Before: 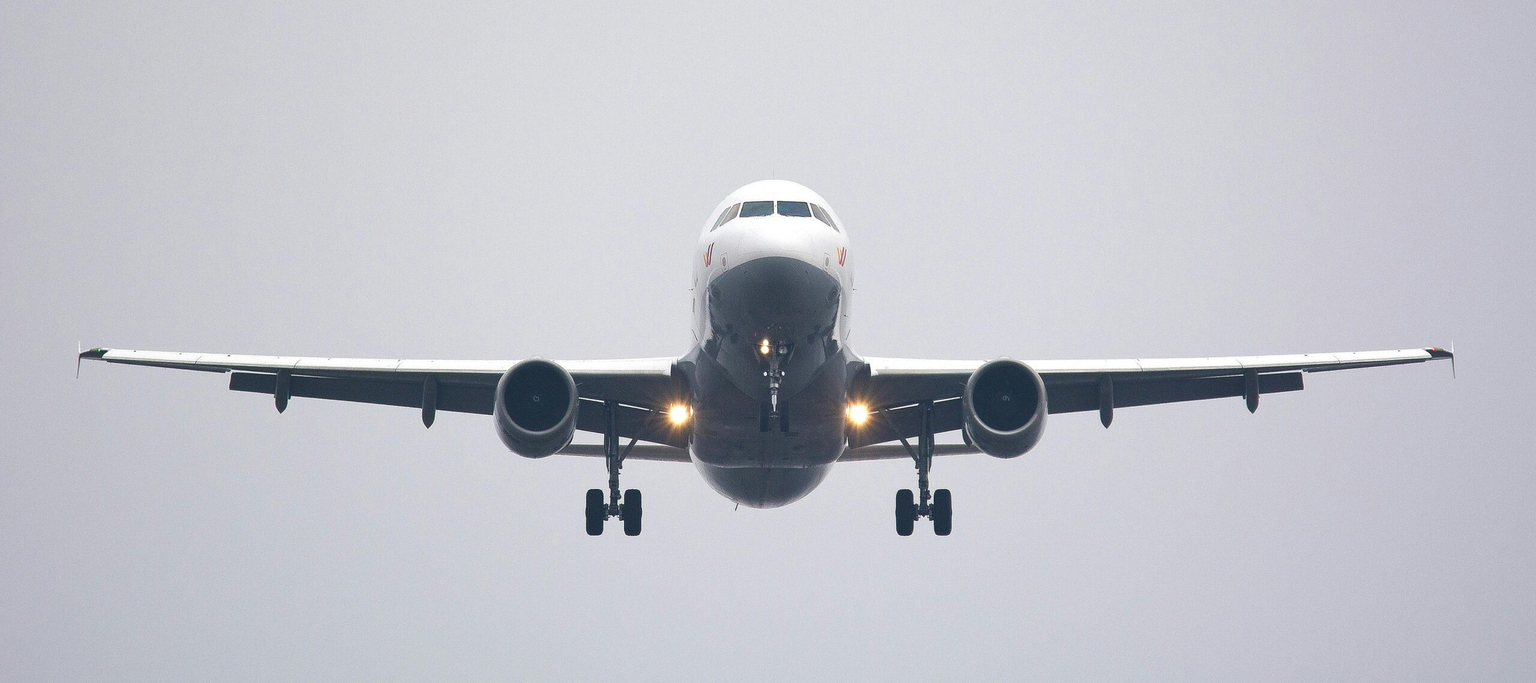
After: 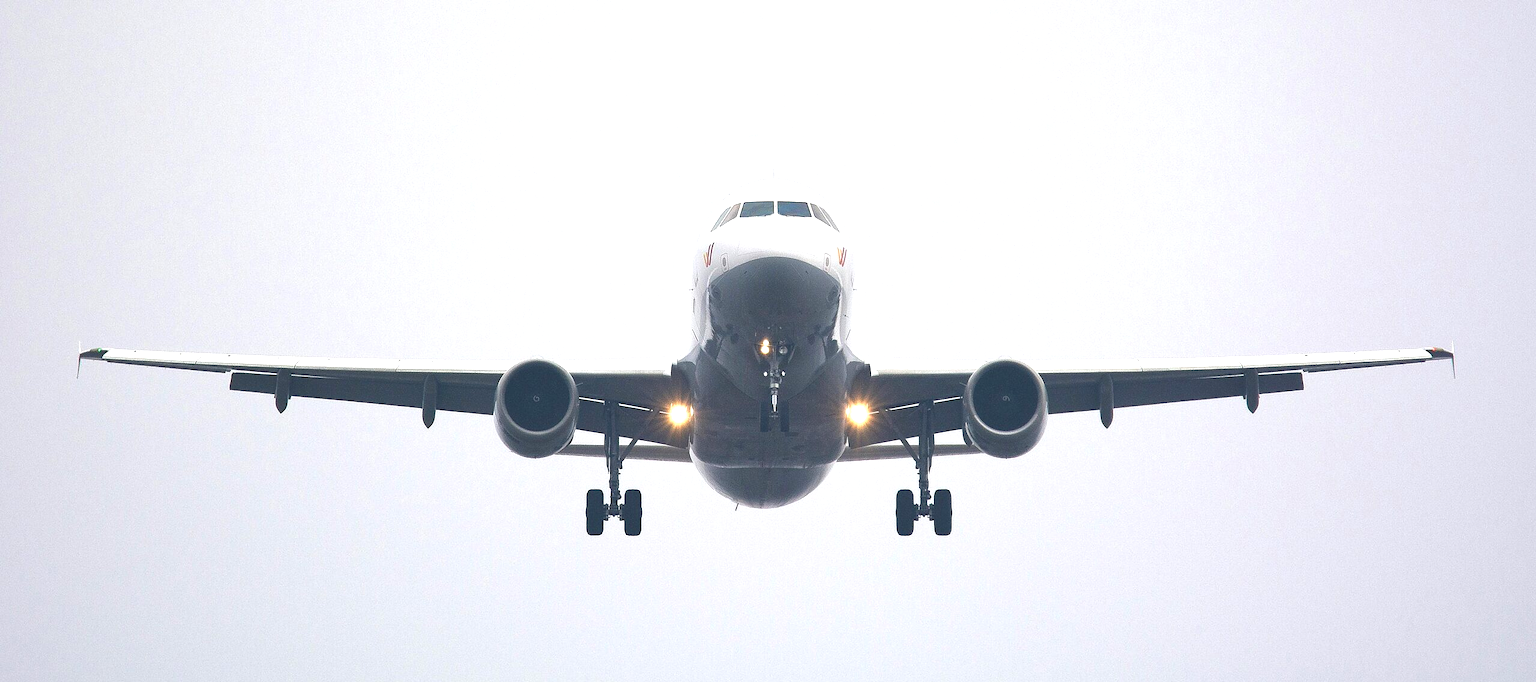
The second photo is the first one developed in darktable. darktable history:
shadows and highlights: shadows 25.59, highlights -23.3
exposure: exposure 0.6 EV, compensate highlight preservation false
